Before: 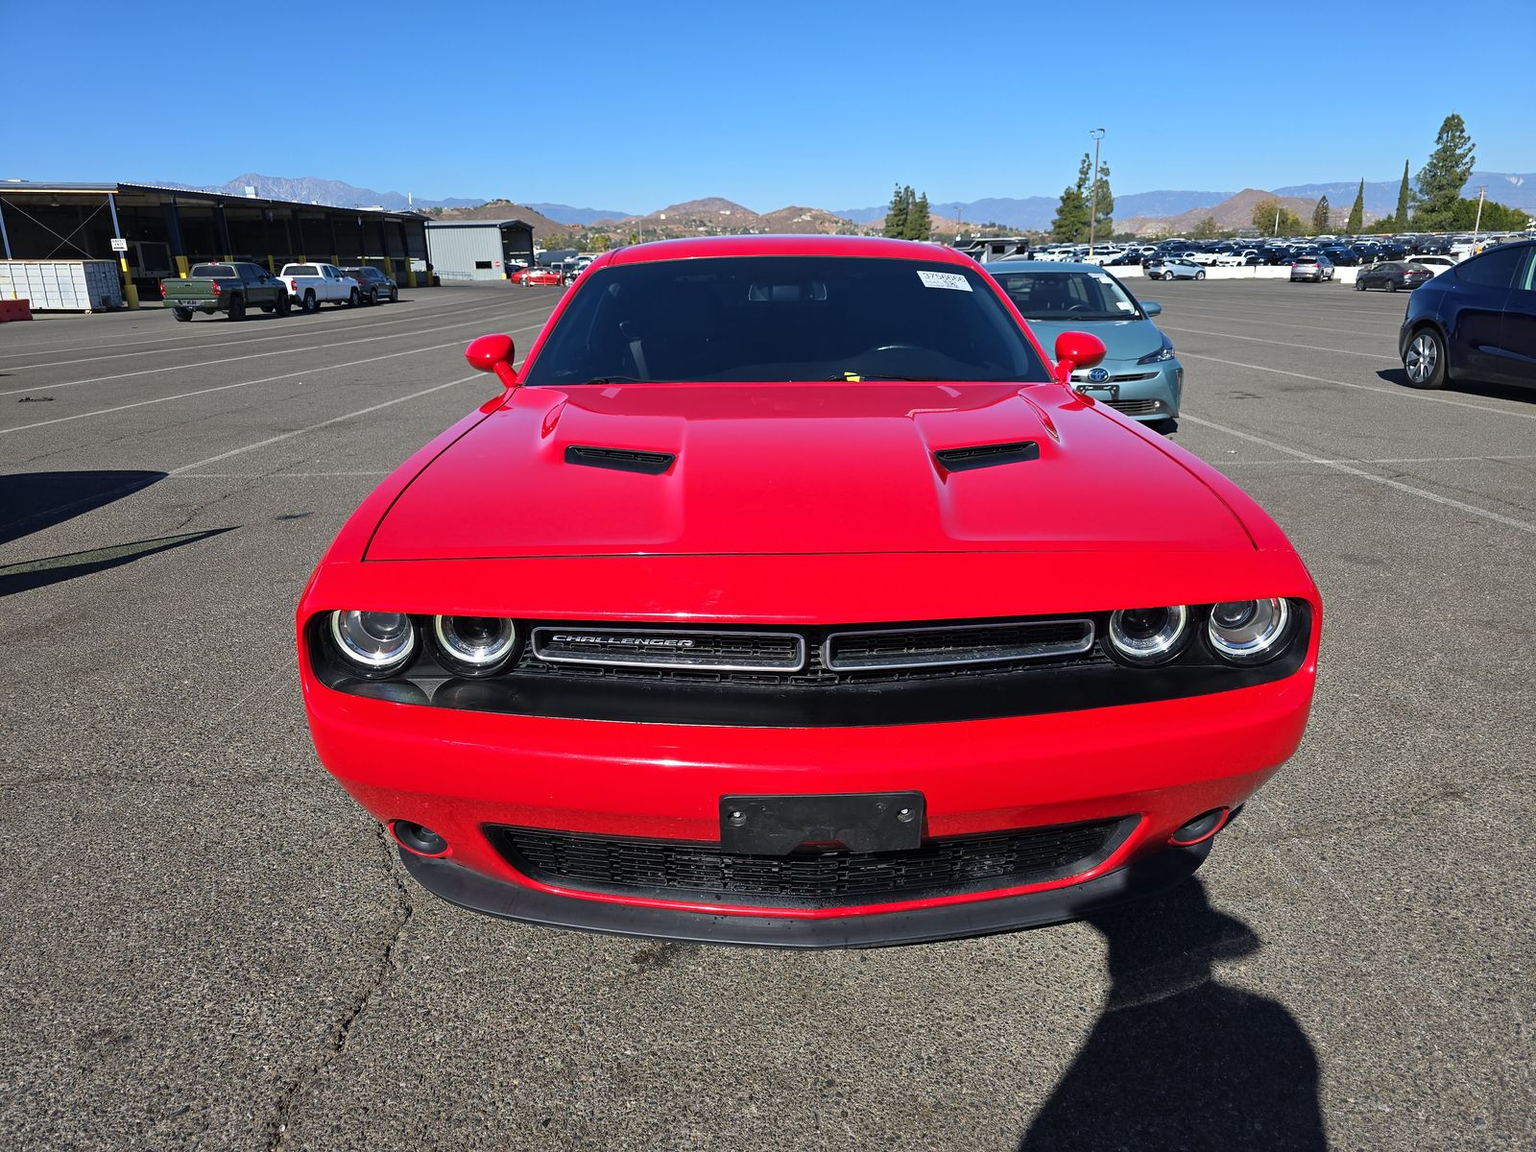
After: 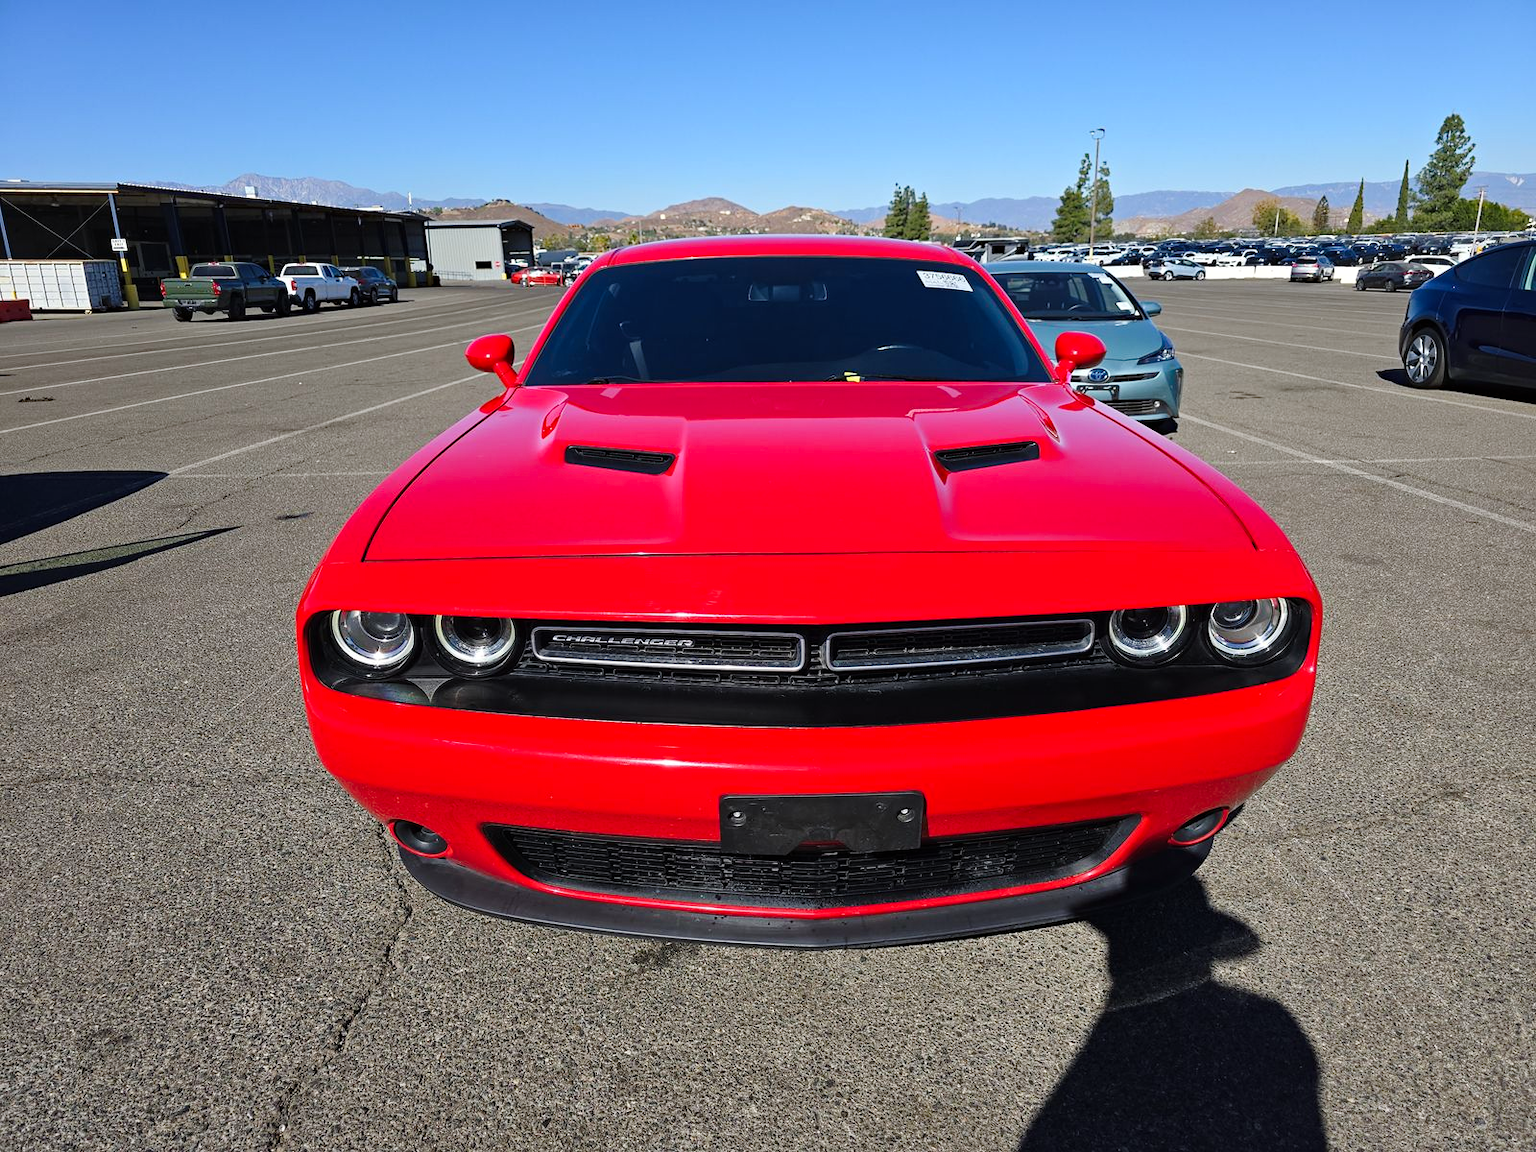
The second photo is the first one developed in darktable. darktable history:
tone curve: curves: ch0 [(0, 0.003) (0.117, 0.101) (0.257, 0.246) (0.408, 0.432) (0.611, 0.653) (0.824, 0.846) (1, 1)]; ch1 [(0, 0) (0.227, 0.197) (0.405, 0.421) (0.501, 0.501) (0.522, 0.53) (0.563, 0.572) (0.589, 0.611) (0.699, 0.709) (0.976, 0.992)]; ch2 [(0, 0) (0.208, 0.176) (0.377, 0.38) (0.5, 0.5) (0.537, 0.534) (0.571, 0.576) (0.681, 0.746) (1, 1)], preserve colors none
haze removal: compatibility mode true, adaptive false
